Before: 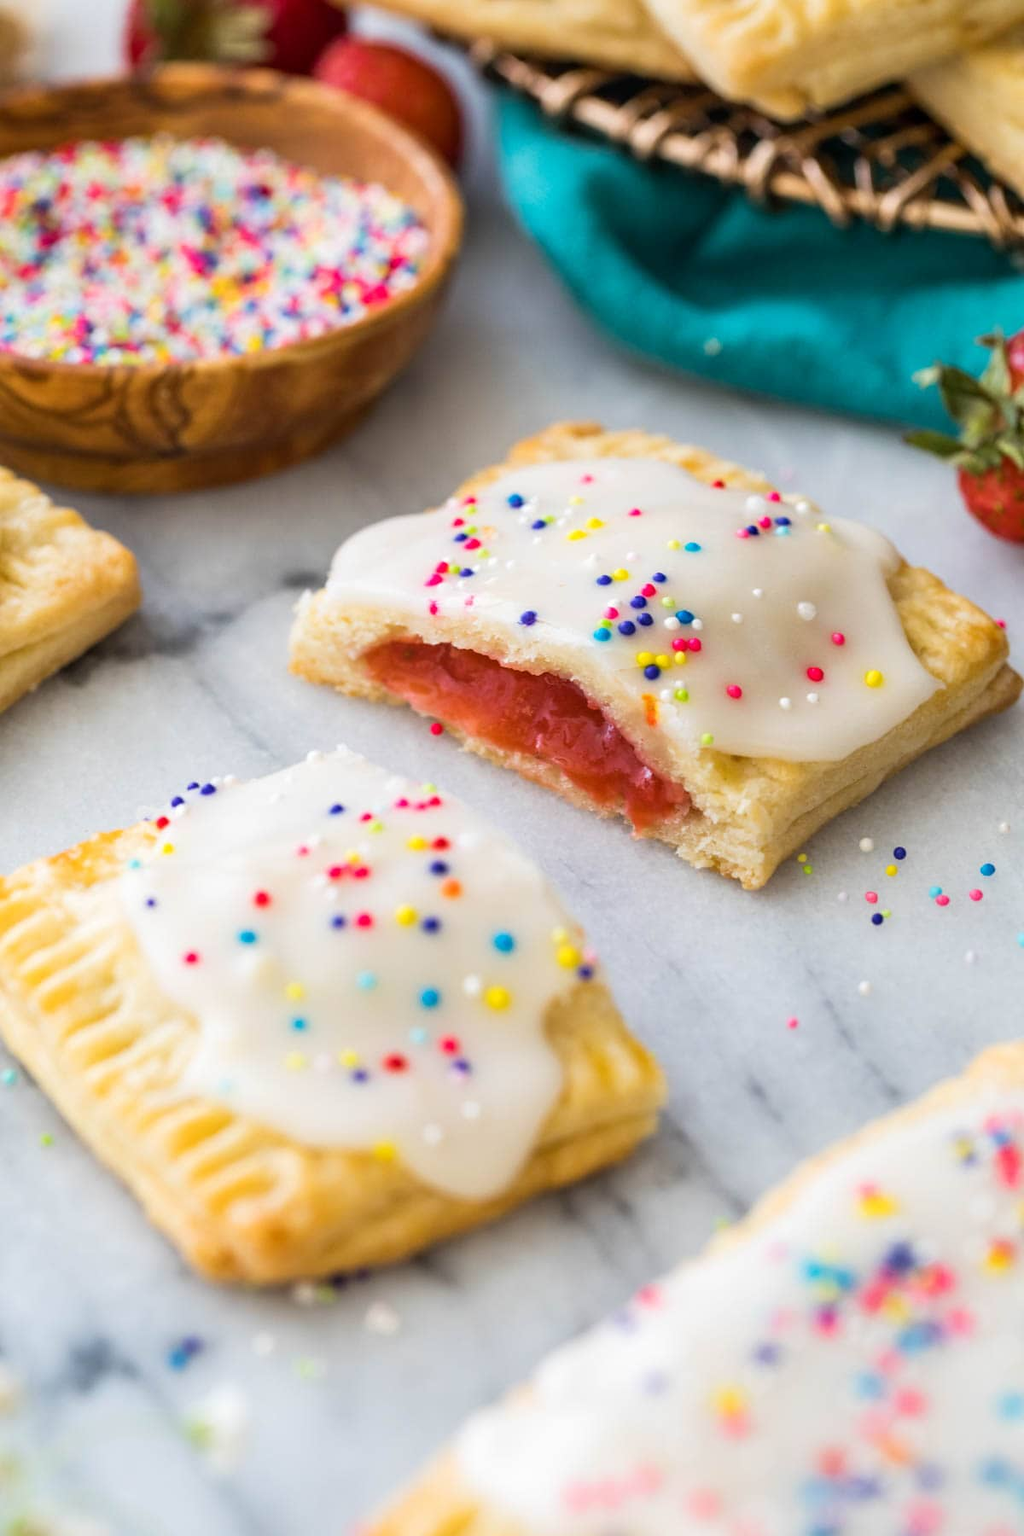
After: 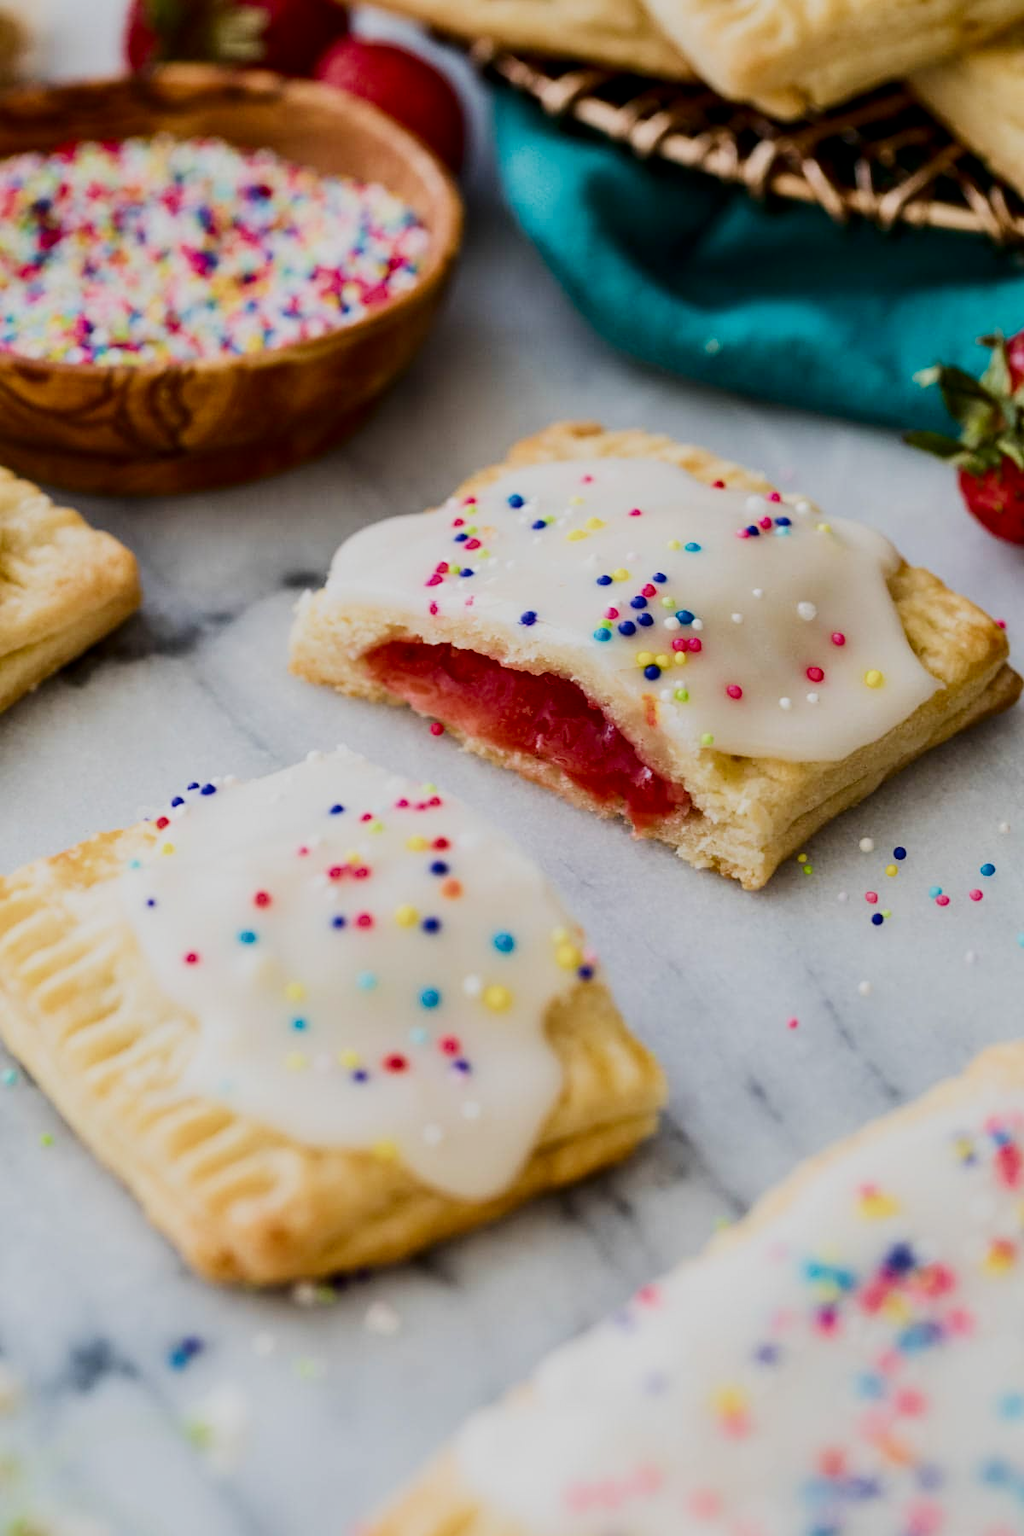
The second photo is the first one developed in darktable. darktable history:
filmic rgb: black relative exposure -7.65 EV, white relative exposure 4.56 EV, hardness 3.61, color science v4 (2020)
contrast brightness saturation: contrast 0.194, brightness -0.22, saturation 0.112
